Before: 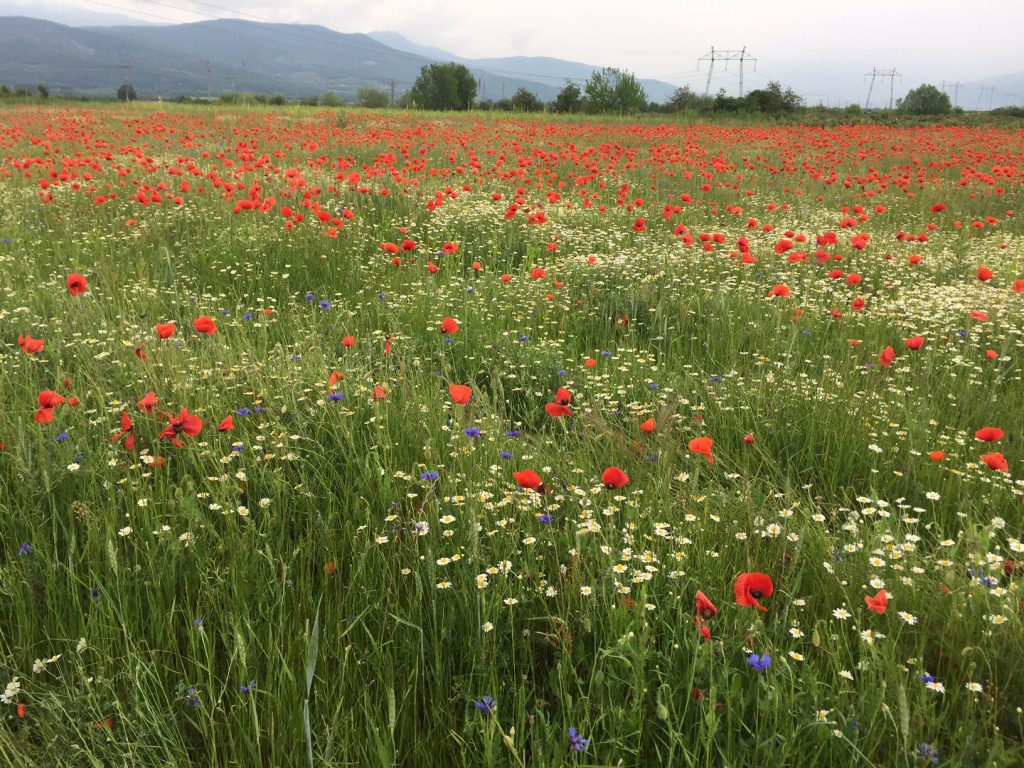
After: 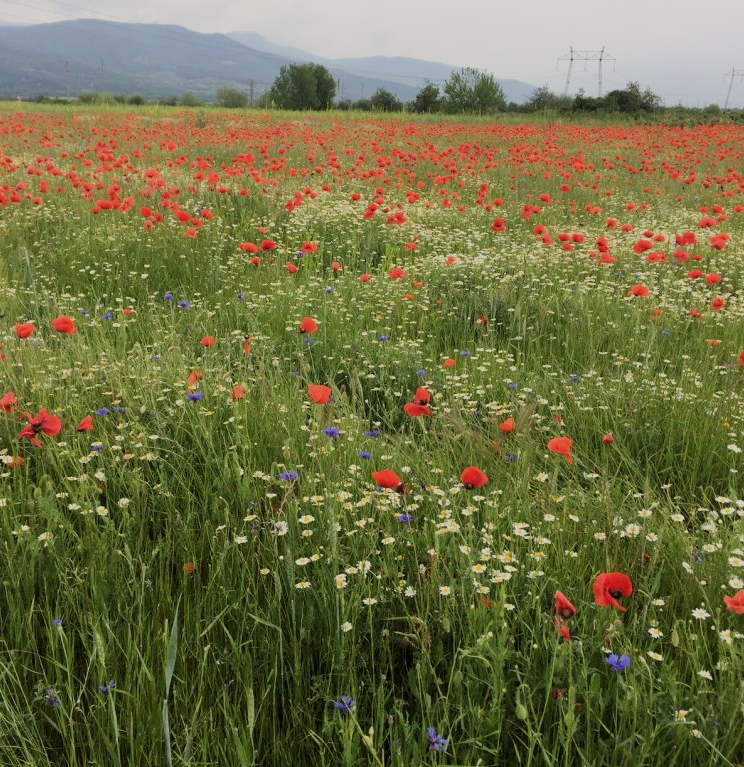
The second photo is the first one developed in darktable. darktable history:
crop: left 13.799%, top 0%, right 13.484%
filmic rgb: black relative exposure -7.65 EV, white relative exposure 4.56 EV, hardness 3.61
